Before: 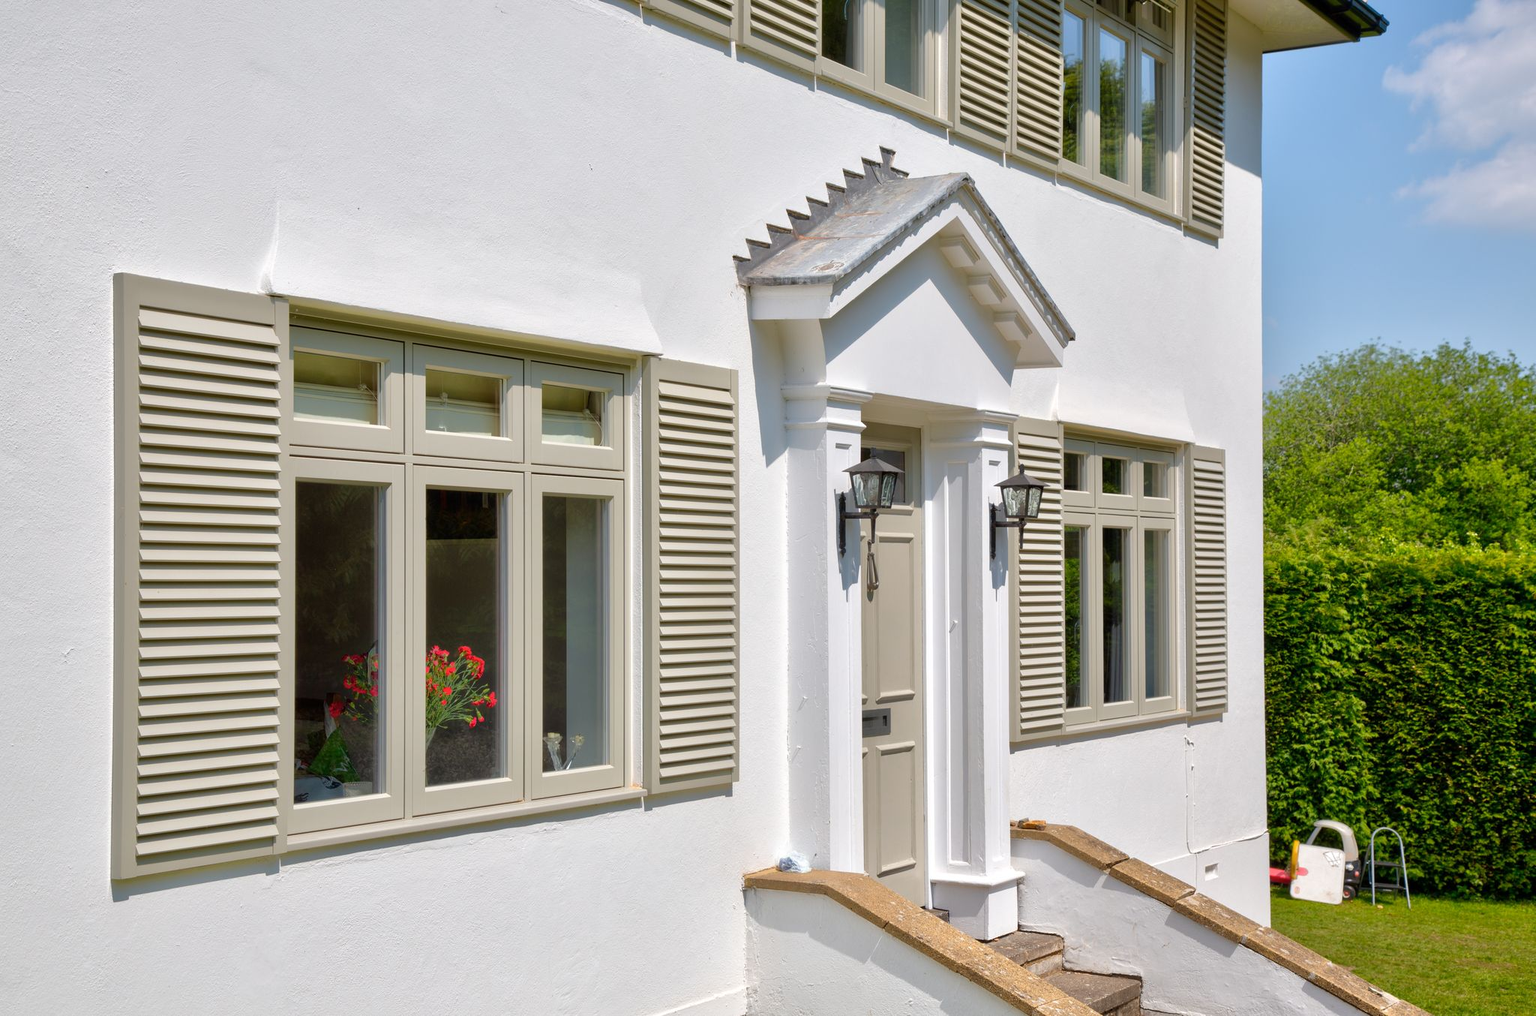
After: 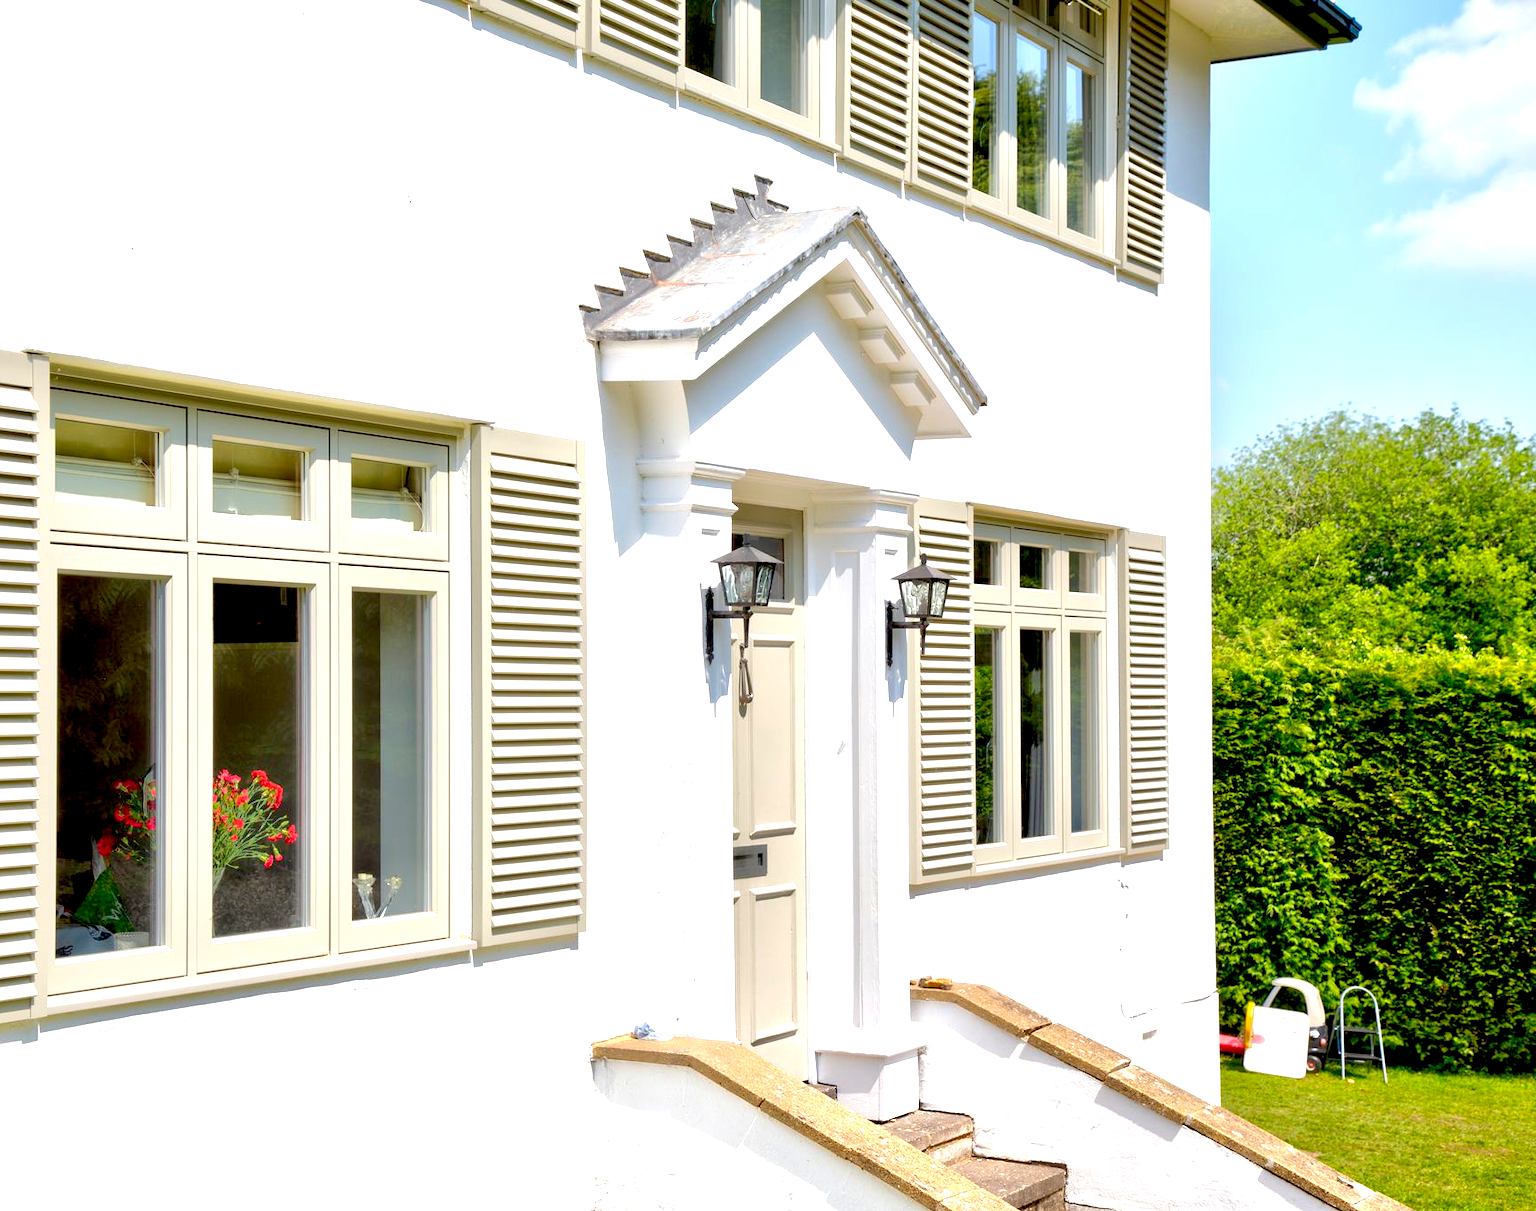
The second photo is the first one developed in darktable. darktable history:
crop: left 16.145%
exposure: black level correction 0.011, exposure 1.088 EV, compensate exposure bias true, compensate highlight preservation false
